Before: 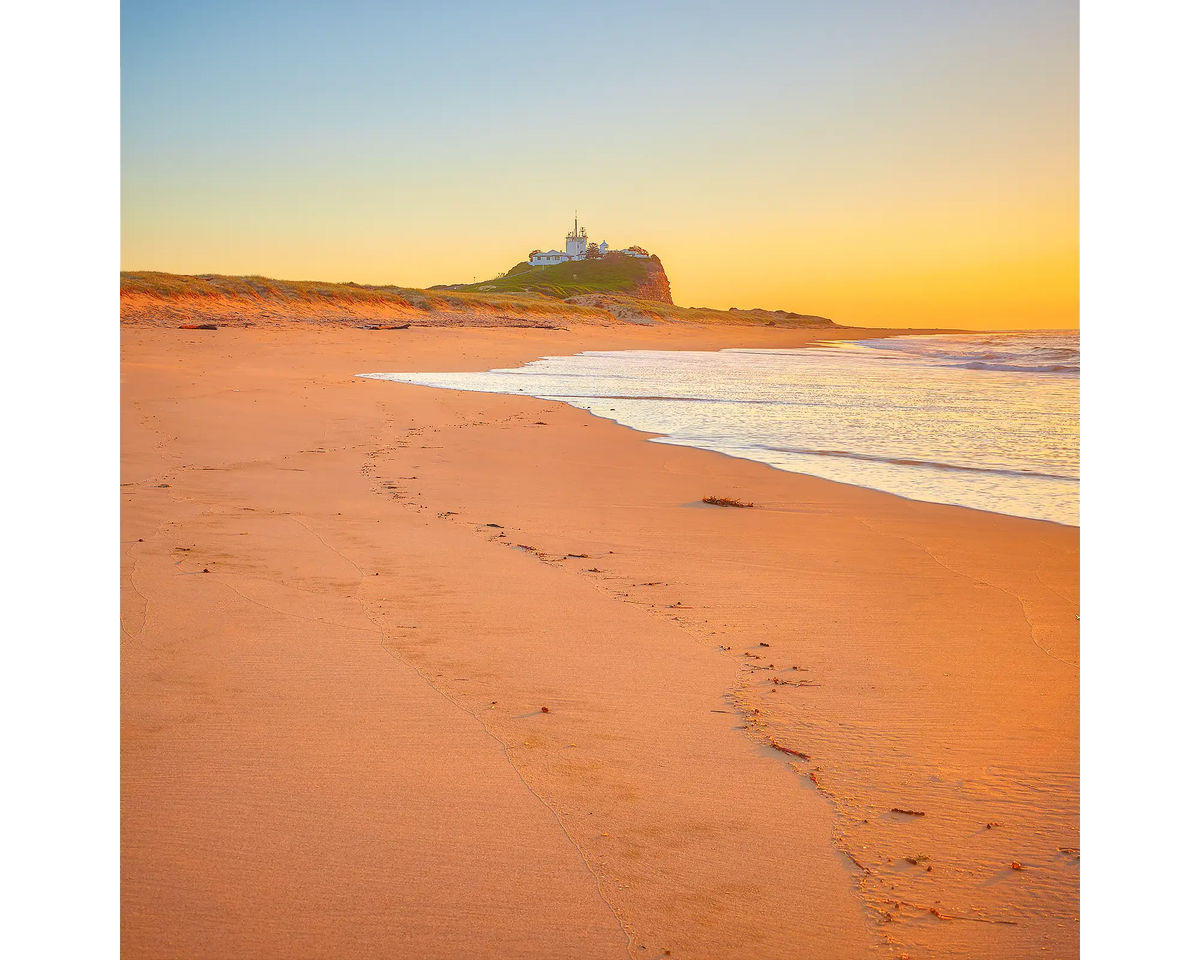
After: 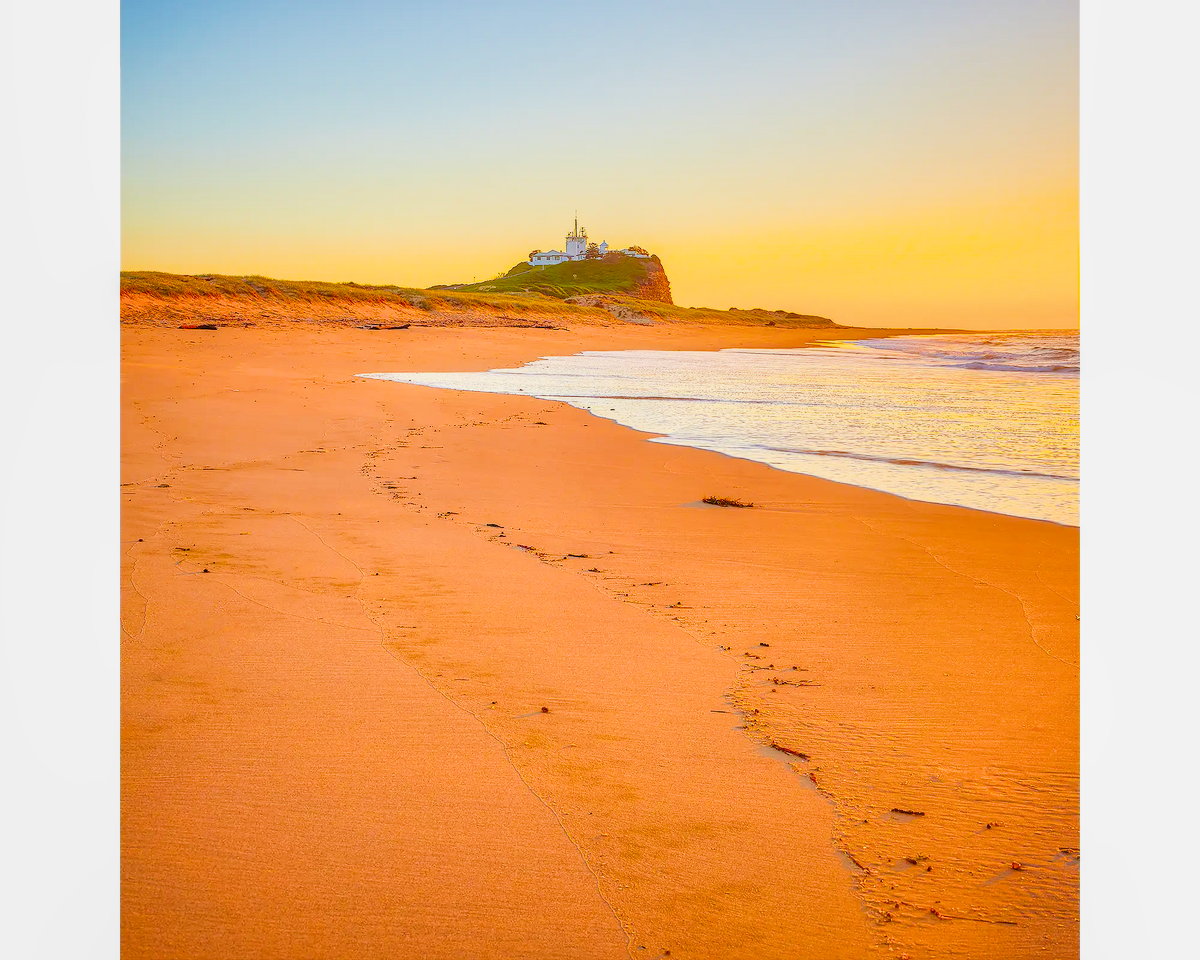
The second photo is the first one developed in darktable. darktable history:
filmic rgb: black relative exposure -5 EV, hardness 2.88, contrast 1.3, highlights saturation mix -30%
exposure: black level correction 0, exposure 0.3 EV, compensate highlight preservation false
color balance rgb: perceptual saturation grading › global saturation 30%, global vibrance 20%
local contrast: on, module defaults
